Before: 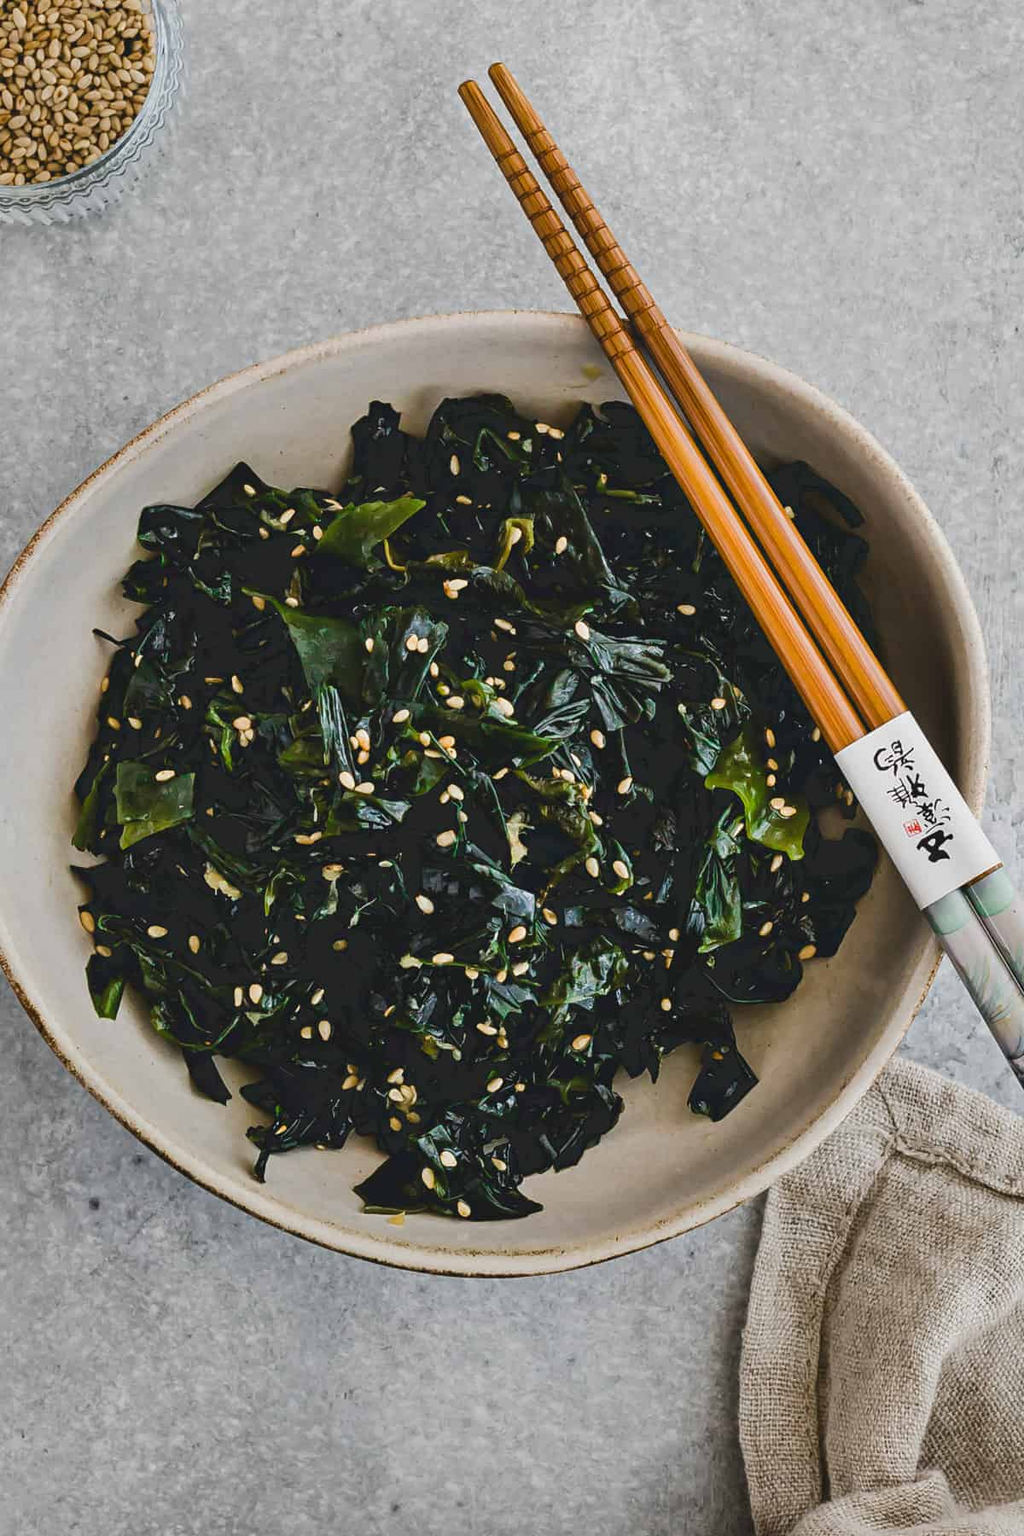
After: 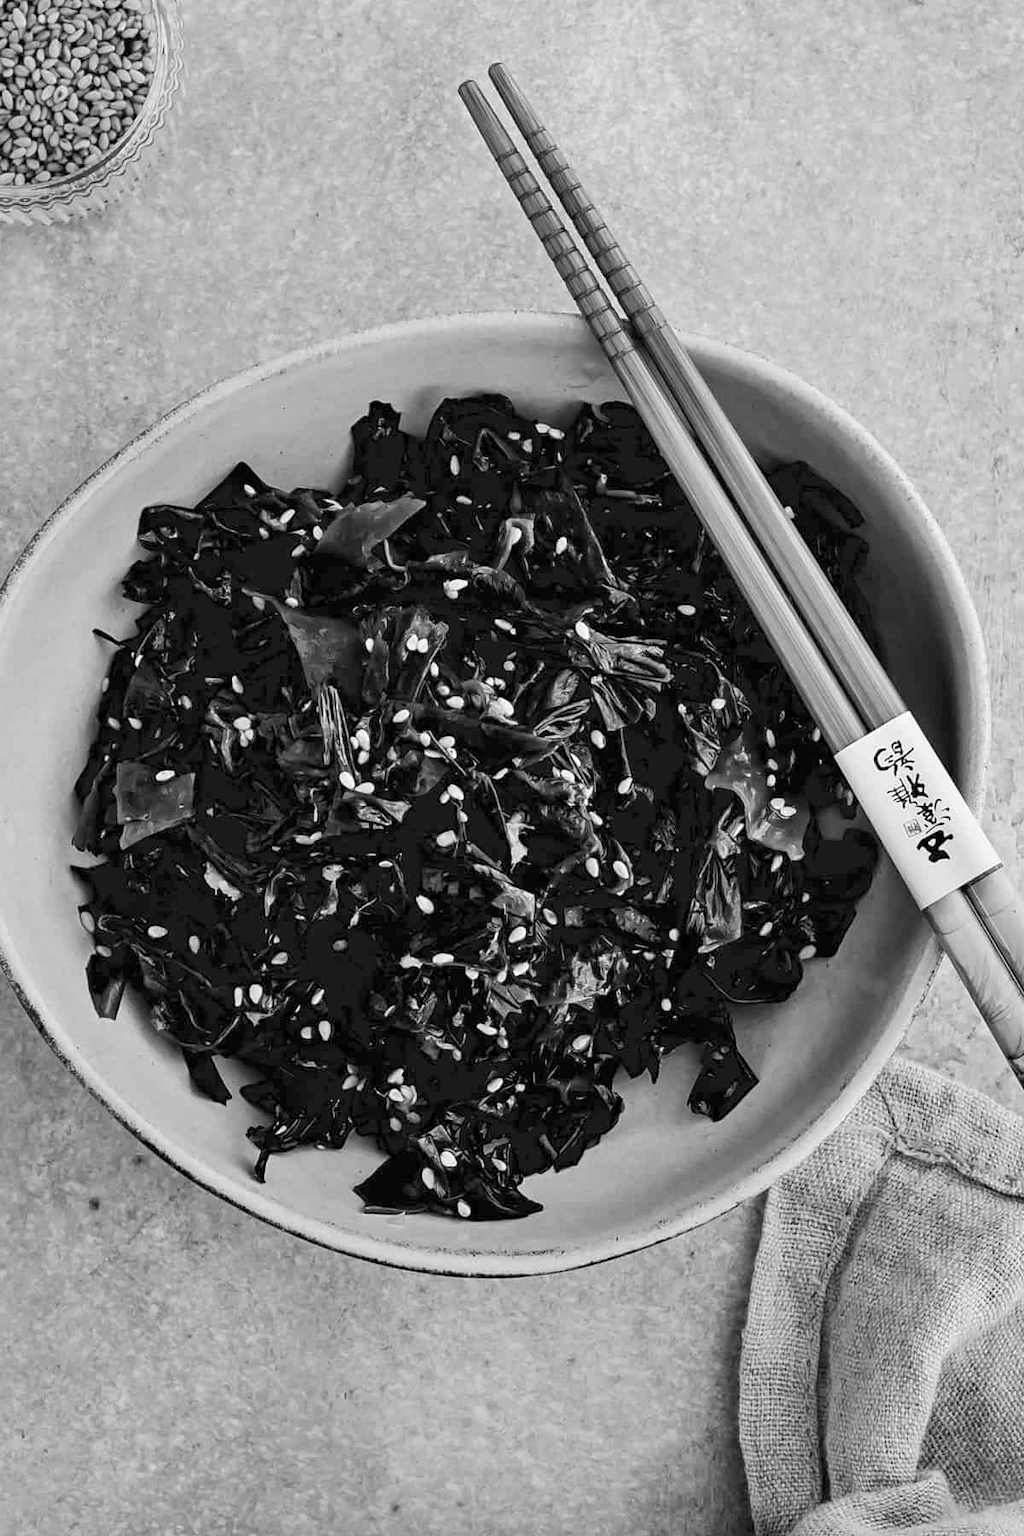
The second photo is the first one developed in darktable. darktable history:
monochrome: a 32, b 64, size 2.3
rgb levels: levels [[0.01, 0.419, 0.839], [0, 0.5, 1], [0, 0.5, 1]]
